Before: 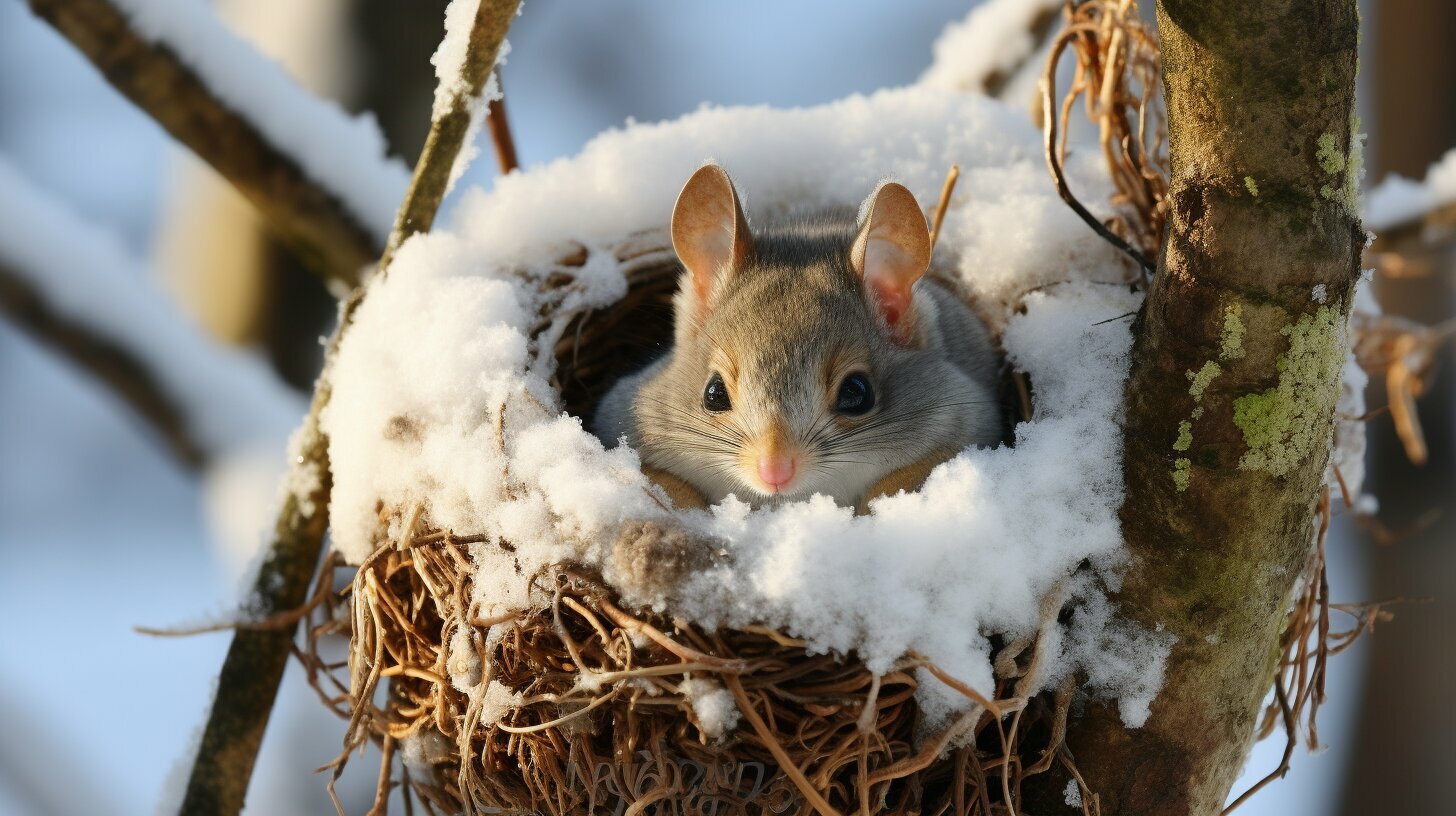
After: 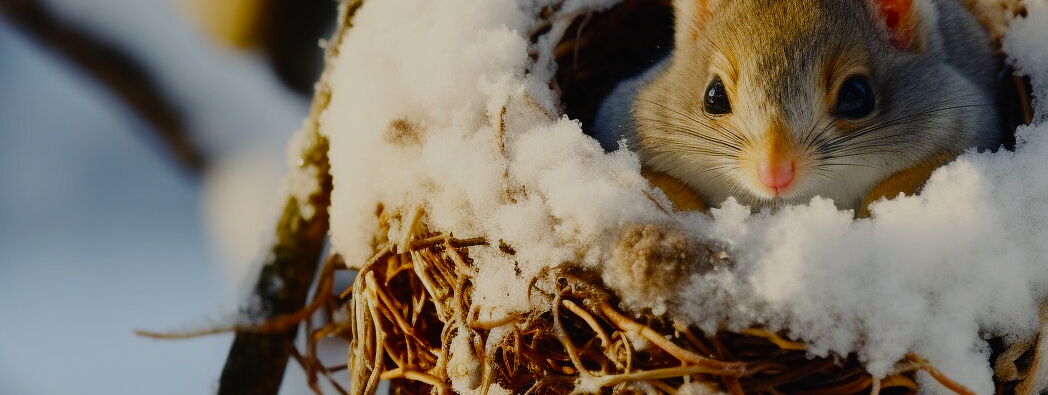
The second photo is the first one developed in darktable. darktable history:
filmic rgb: middle gray luminance 29%, black relative exposure -10.3 EV, white relative exposure 5.5 EV, threshold 6 EV, target black luminance 0%, hardness 3.95, latitude 2.04%, contrast 1.132, highlights saturation mix 5%, shadows ↔ highlights balance 15.11%, add noise in highlights 0, preserve chrominance no, color science v3 (2019), use custom middle-gray values true, iterations of high-quality reconstruction 0, contrast in highlights soft, enable highlight reconstruction true
crop: top 36.498%, right 27.964%, bottom 14.995%
color balance rgb: shadows lift › chroma 3%, shadows lift › hue 280.8°, power › hue 330°, highlights gain › chroma 3%, highlights gain › hue 75.6°, global offset › luminance 1.5%, perceptual saturation grading › global saturation 20%, perceptual saturation grading › highlights -25%, perceptual saturation grading › shadows 50%, global vibrance 30%
